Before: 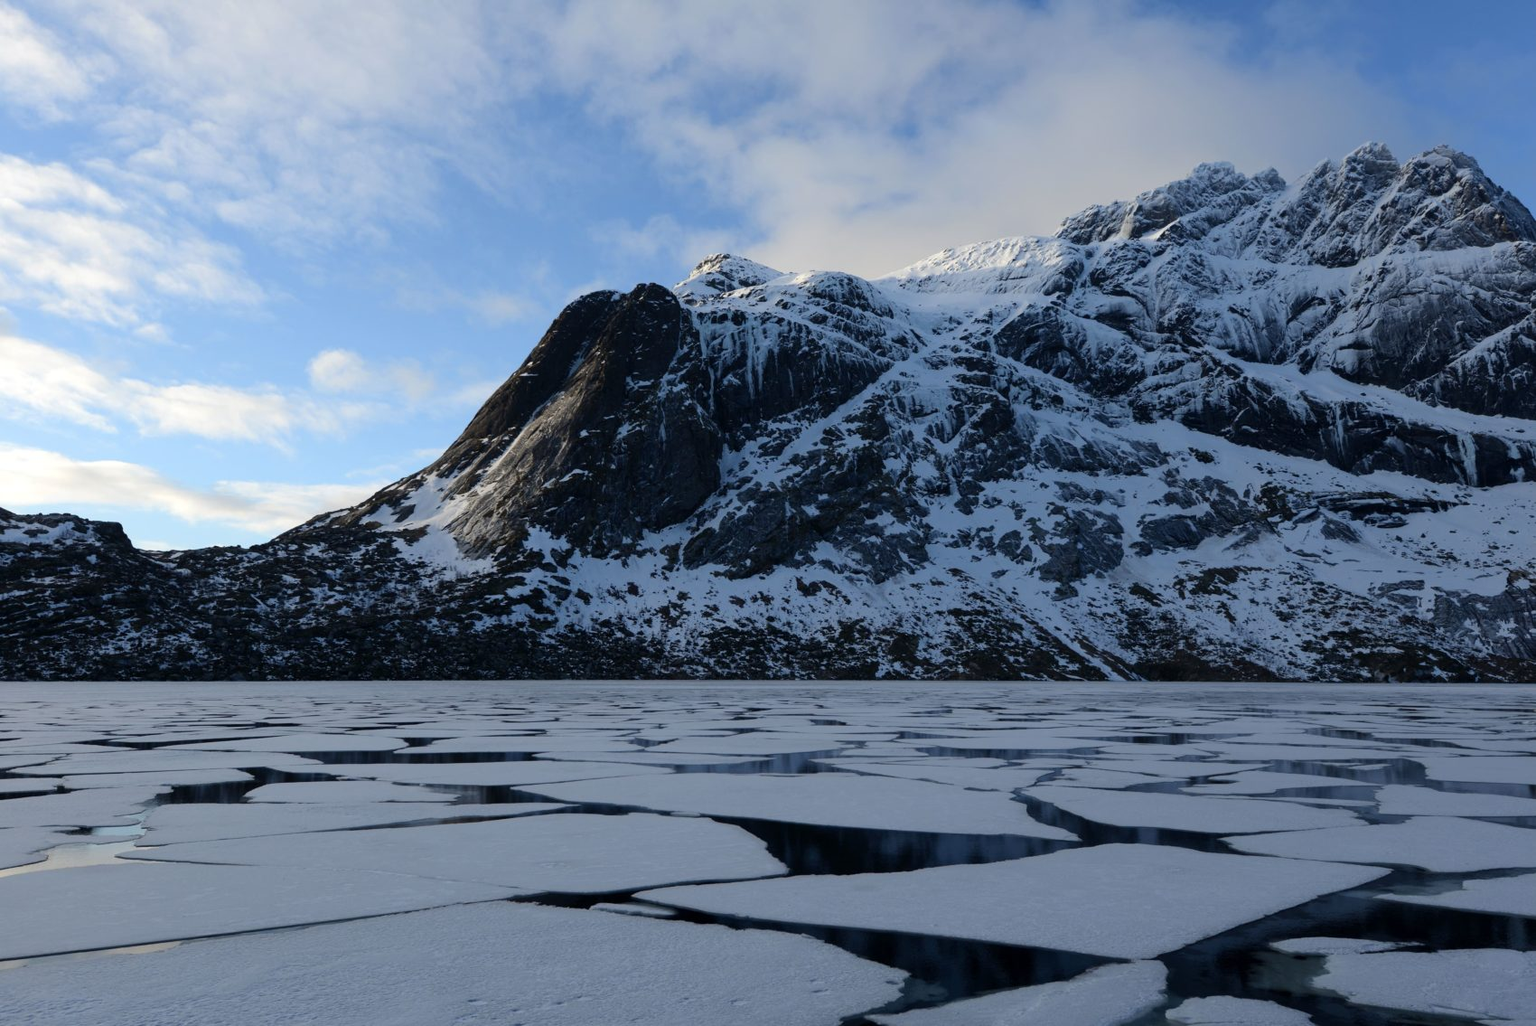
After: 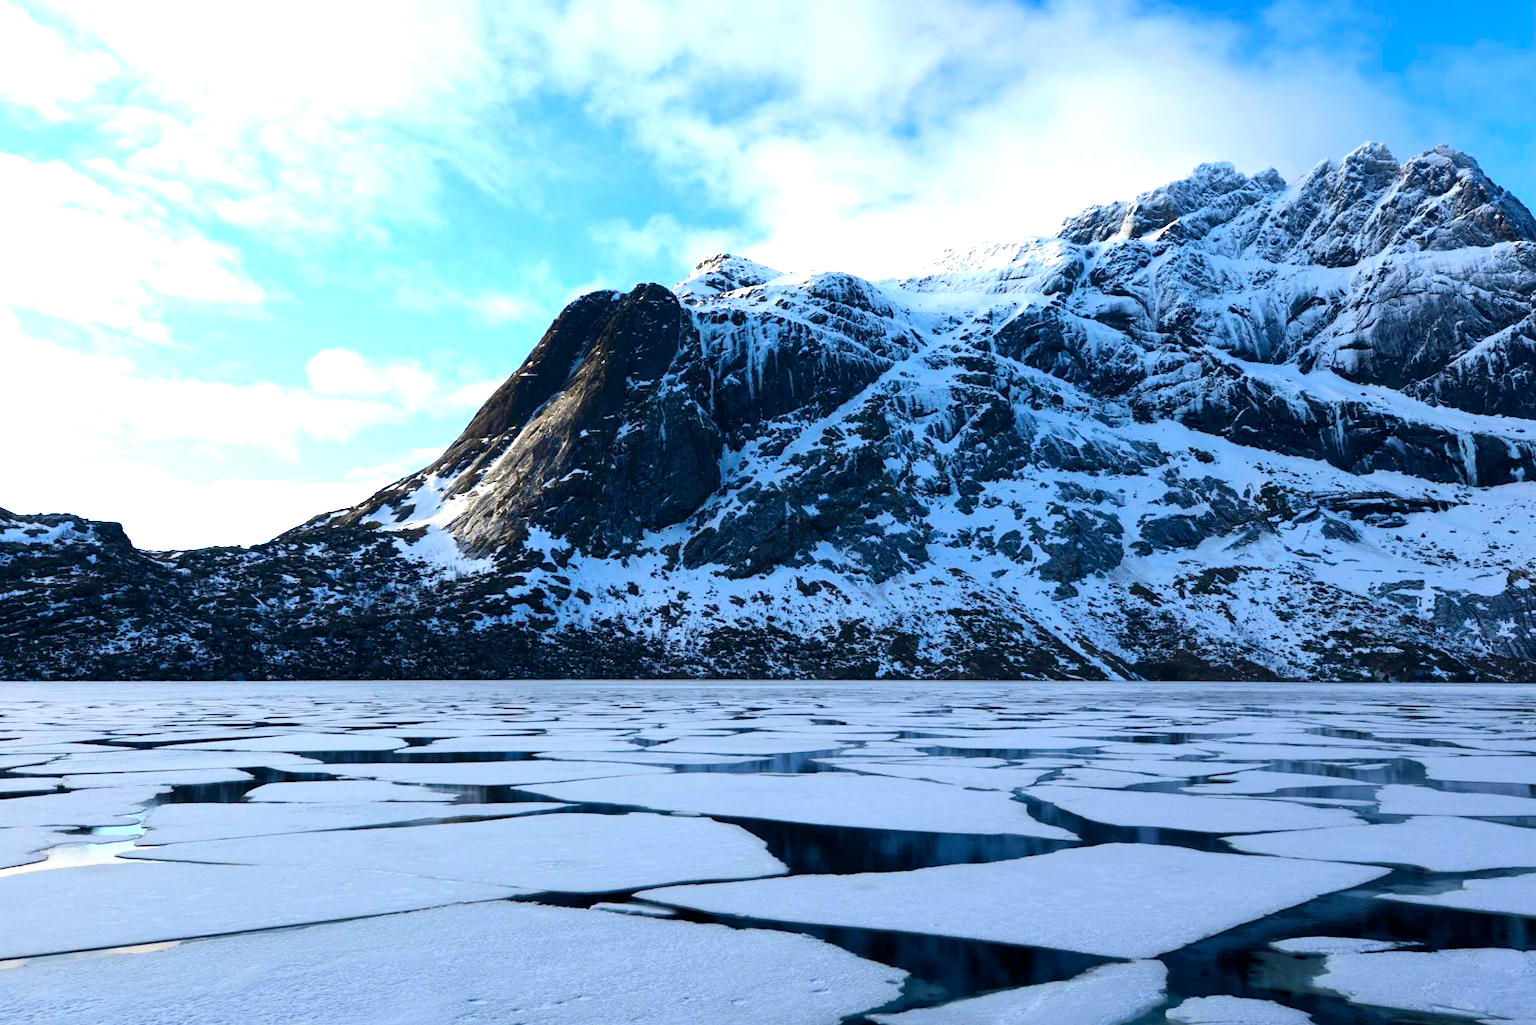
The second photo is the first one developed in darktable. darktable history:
color balance rgb: shadows lift › chroma 0.723%, shadows lift › hue 115.66°, global offset › chroma 0.065%, global offset › hue 253.07°, linear chroma grading › global chroma 15.971%, perceptual saturation grading › global saturation 30.217%, perceptual brilliance grading › highlights 9.899%, perceptual brilliance grading › shadows -4.591%
exposure: black level correction 0, exposure 0.932 EV, compensate highlight preservation false
